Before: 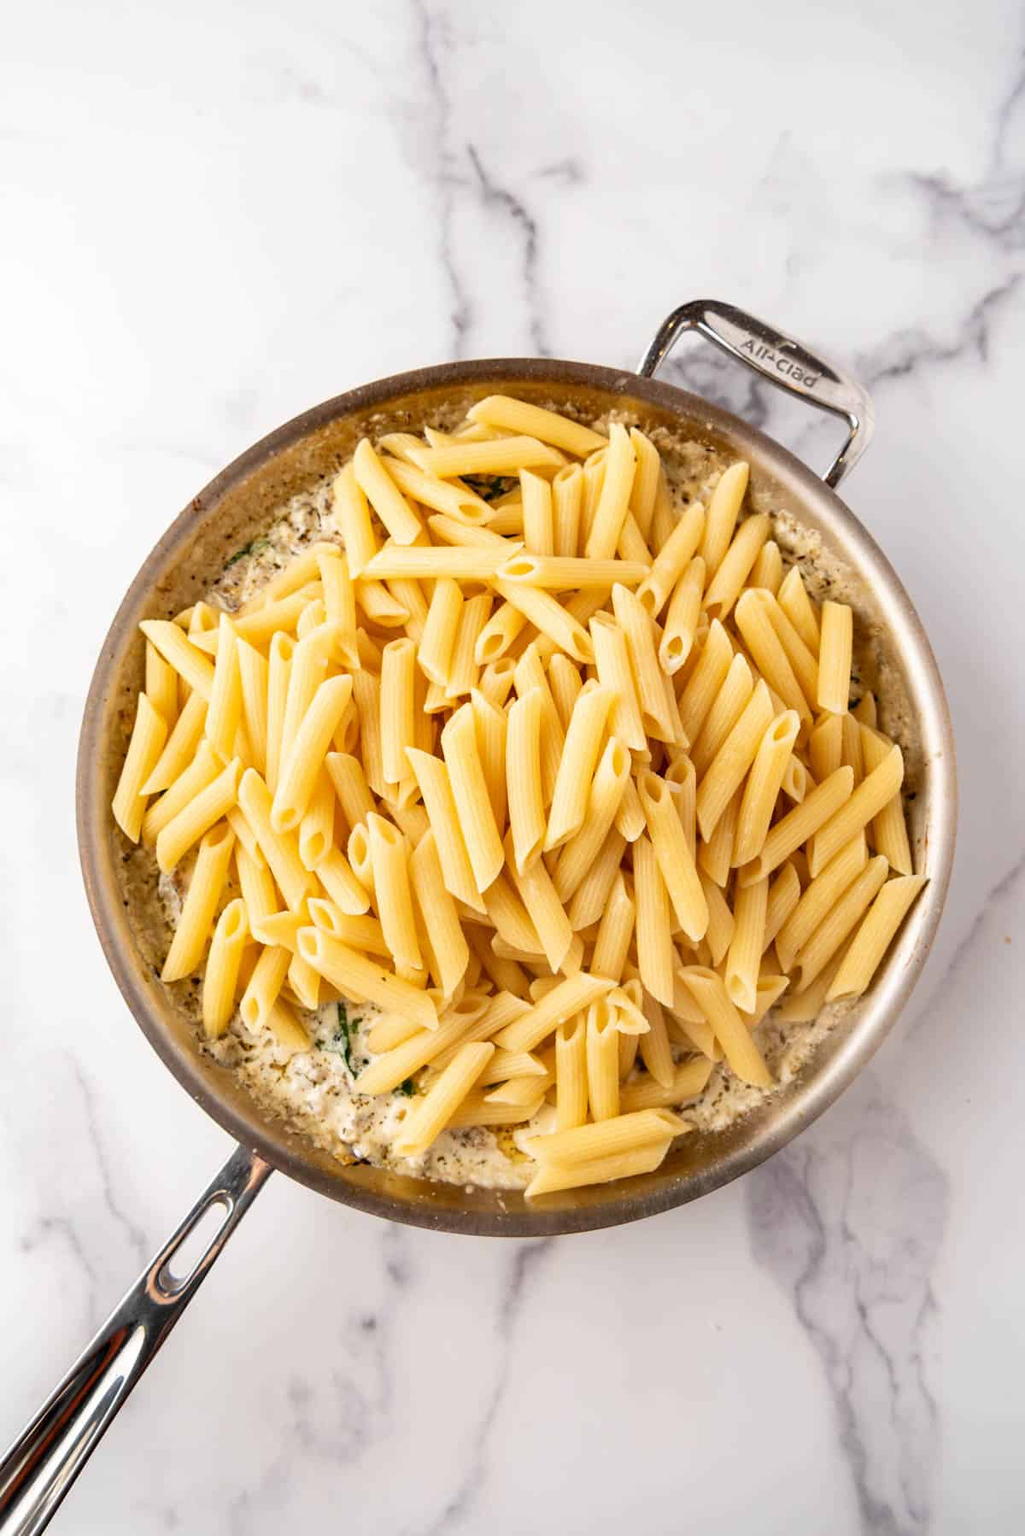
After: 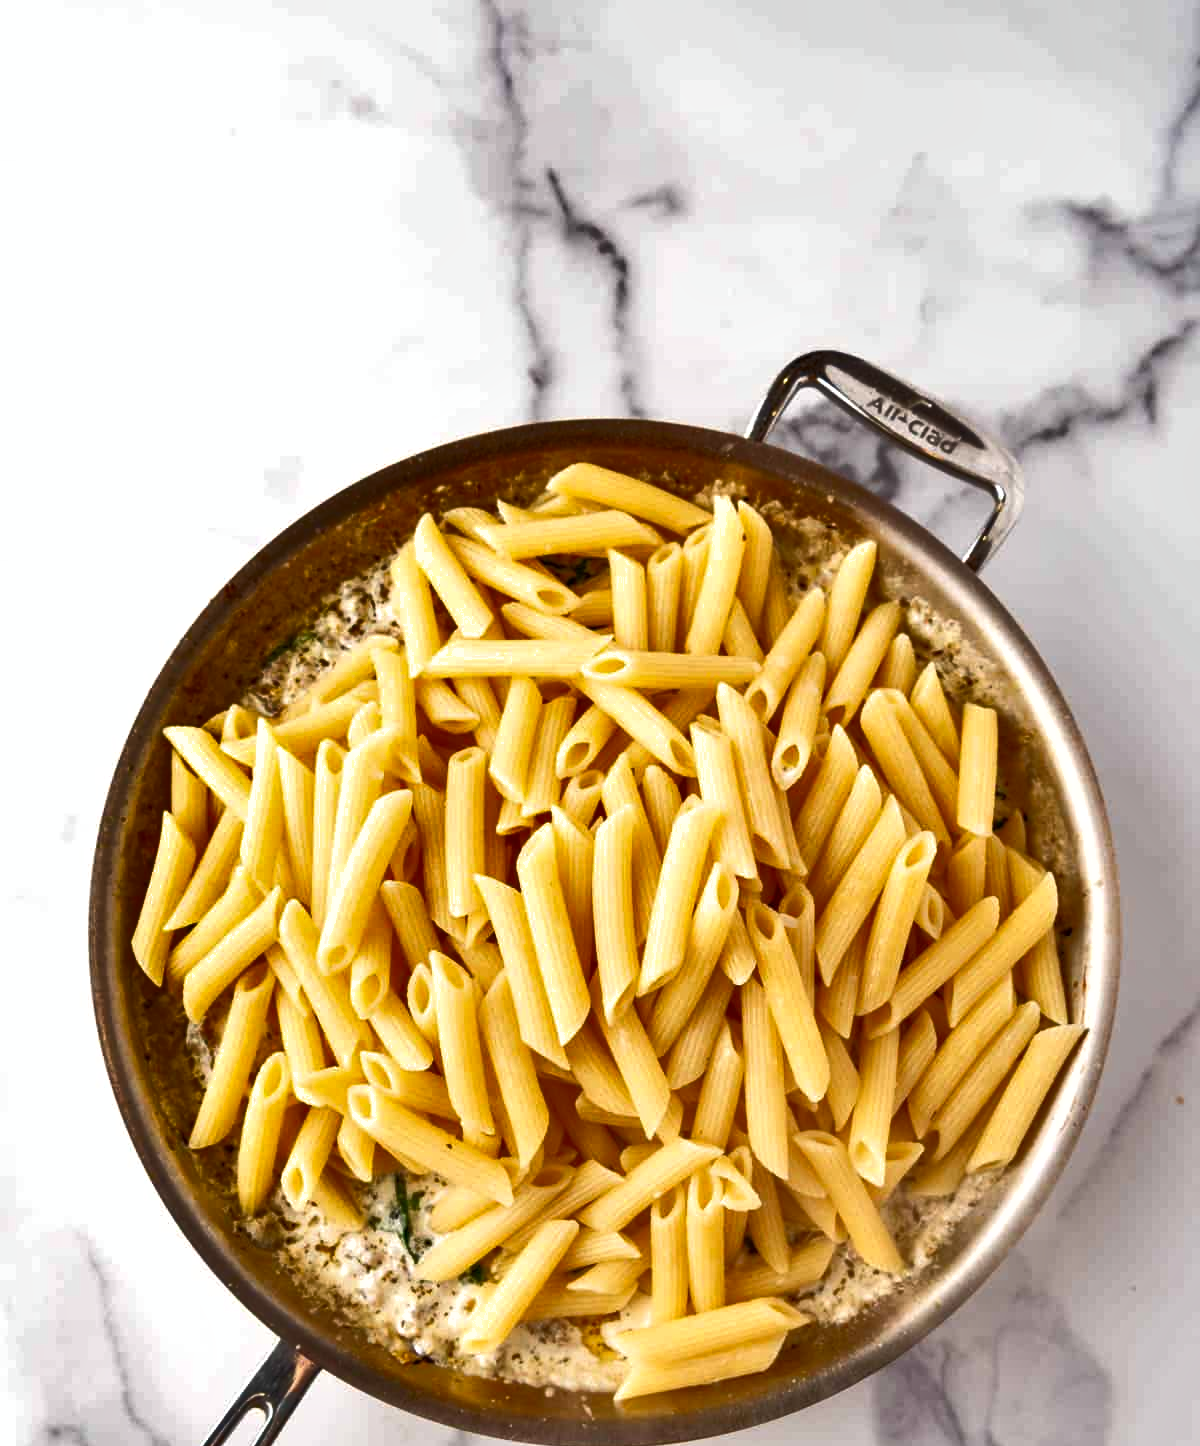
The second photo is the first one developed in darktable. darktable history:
shadows and highlights: radius 173.8, shadows 27.36, white point adjustment 3.08, highlights -68.53, soften with gaussian
color correction: highlights a* -0.288, highlights b* -0.094
tone equalizer: -8 EV 0.024 EV, -7 EV -0.01 EV, -6 EV 0.019 EV, -5 EV 0.045 EV, -4 EV 0.272 EV, -3 EV 0.633 EV, -2 EV 0.575 EV, -1 EV 0.201 EV, +0 EV 0.052 EV, mask exposure compensation -0.5 EV
crop: bottom 19.569%
